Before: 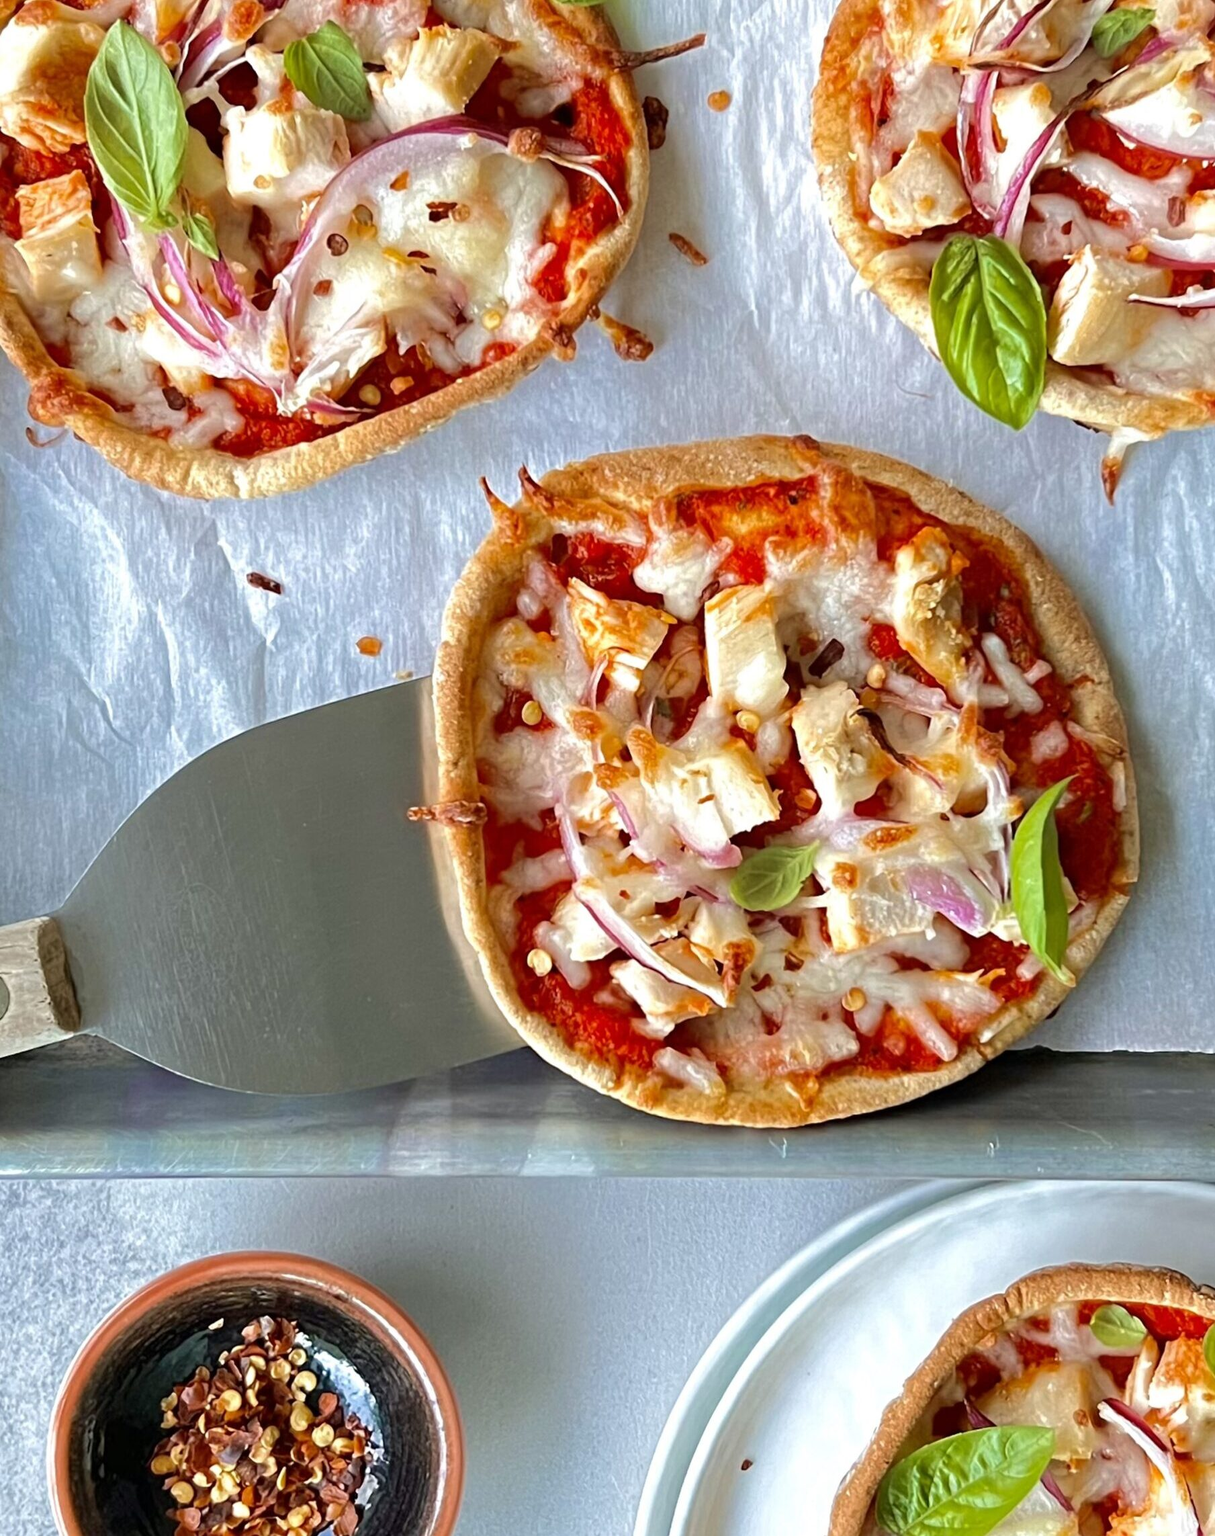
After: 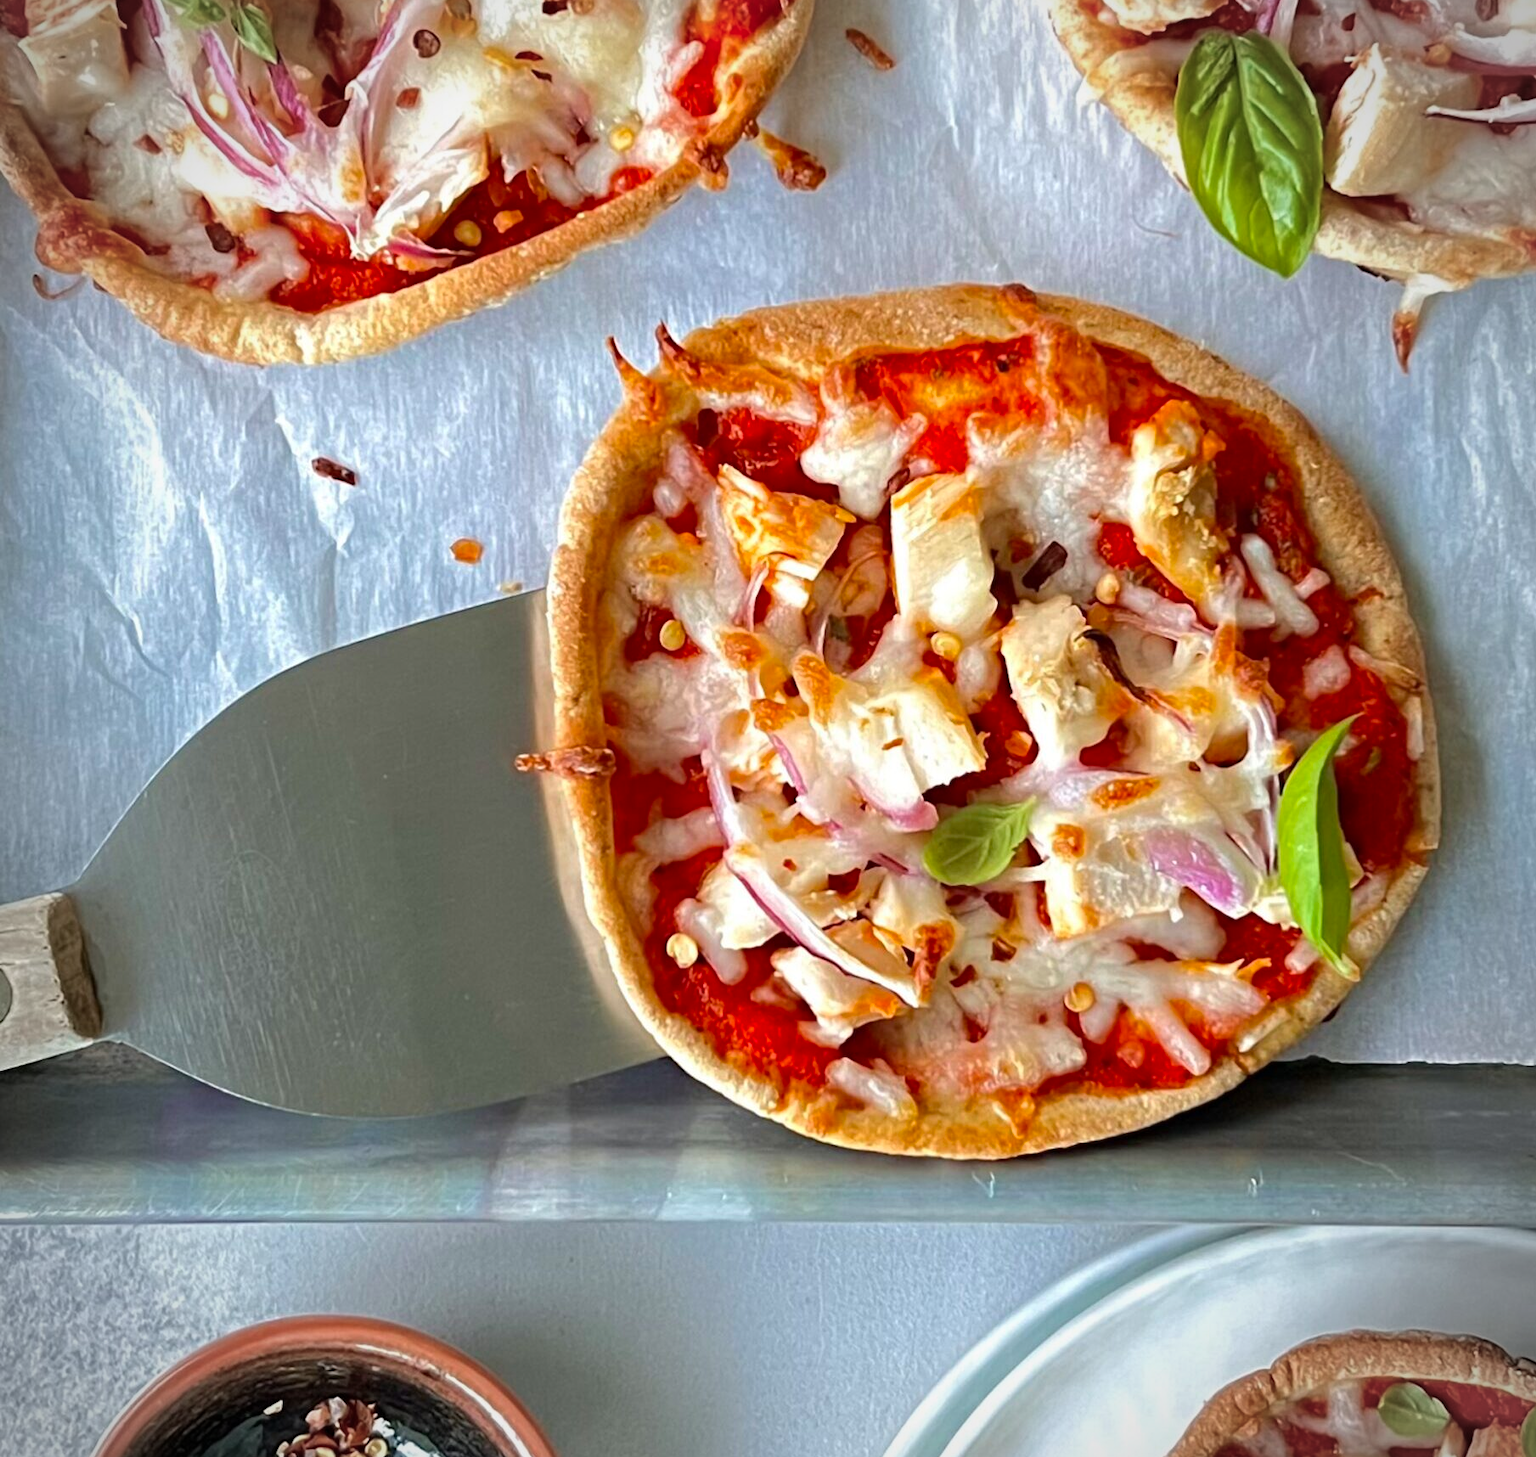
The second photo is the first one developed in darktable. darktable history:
vignetting: unbound false
crop: top 13.715%, bottom 11.202%
